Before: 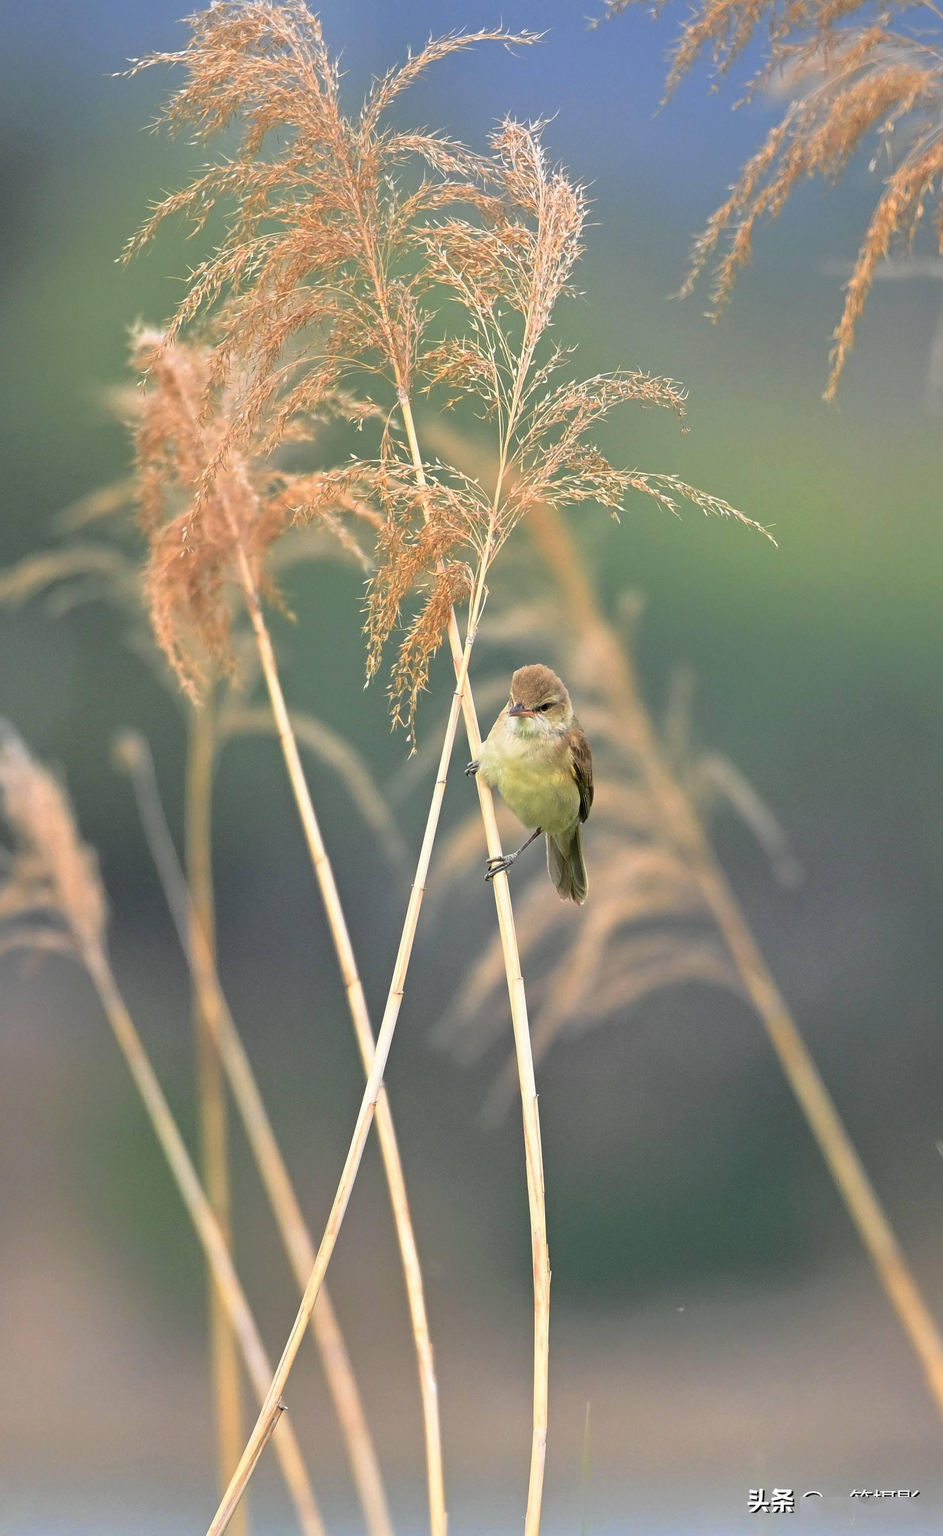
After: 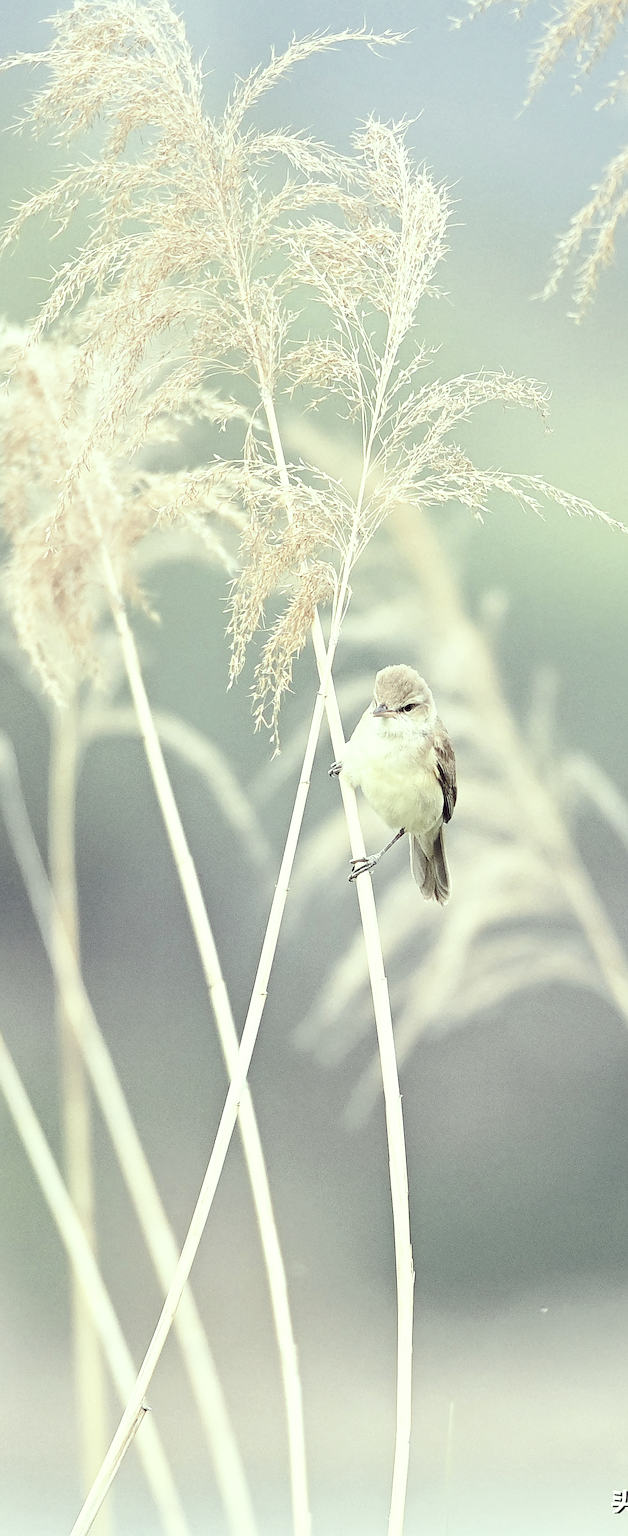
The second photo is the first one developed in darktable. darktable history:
color correction: highlights a* -20.44, highlights b* 20.81, shadows a* 20.04, shadows b* -20.39, saturation 0.375
base curve: curves: ch0 [(0, 0) (0.028, 0.03) (0.121, 0.232) (0.46, 0.748) (0.859, 0.968) (1, 1)], preserve colors none
crop and rotate: left 14.505%, right 18.83%
exposure: exposure 0.601 EV, compensate highlight preservation false
sharpen: amount 0.499
